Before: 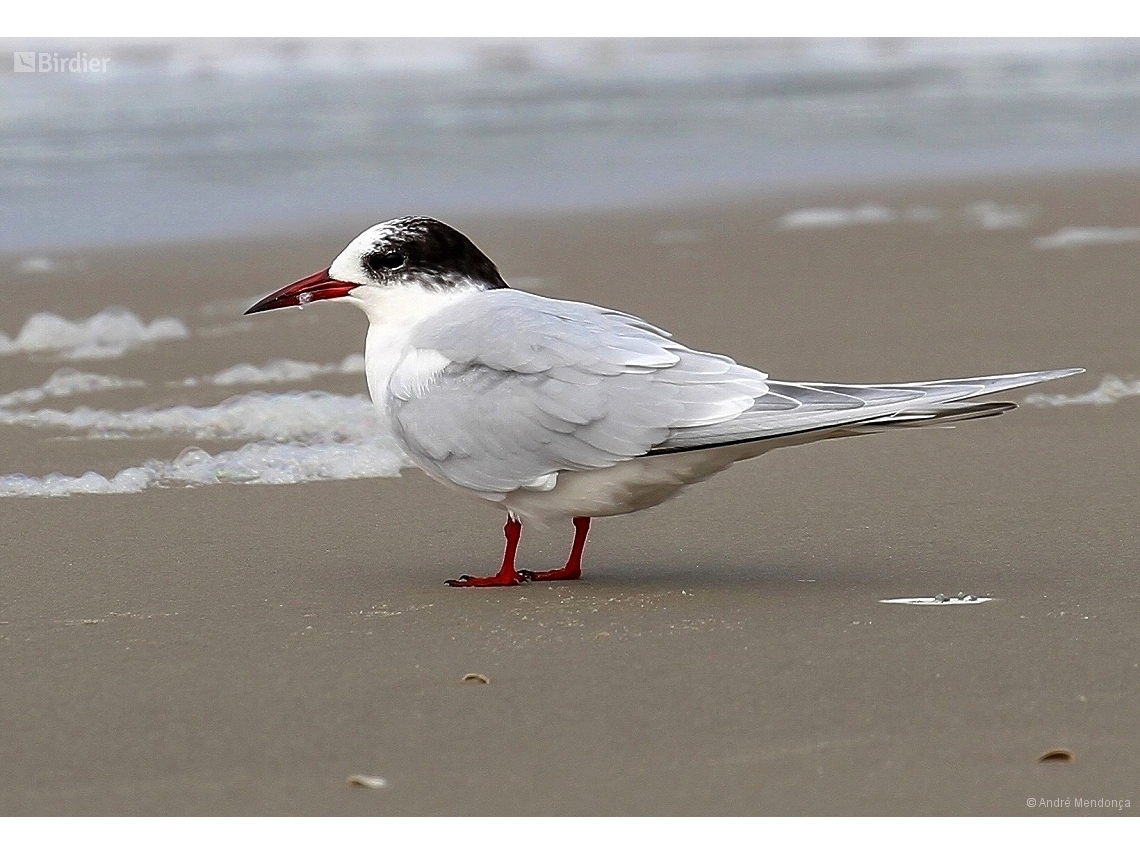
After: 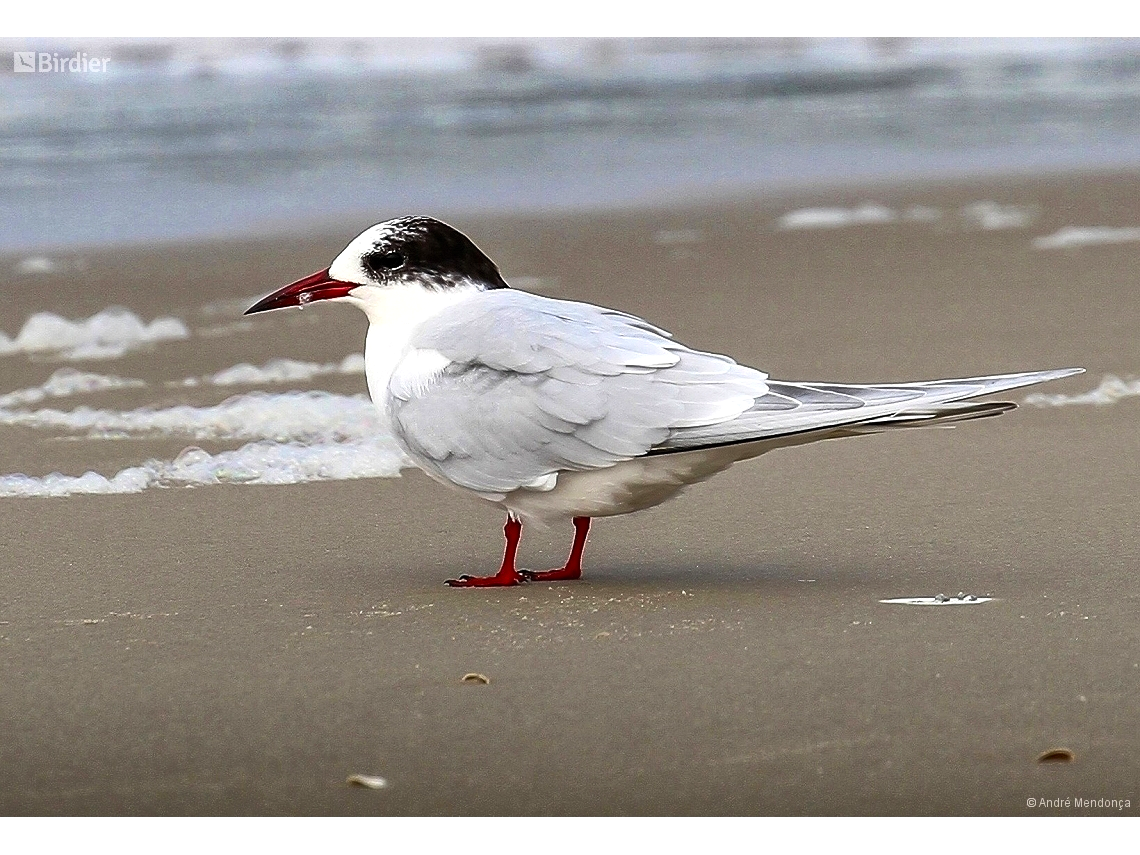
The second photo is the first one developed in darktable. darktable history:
contrast brightness saturation: contrast 0.2, brightness 0.16, saturation 0.223
shadows and highlights: radius 169.29, shadows 27.74, white point adjustment 3.25, highlights -68.14, soften with gaussian
